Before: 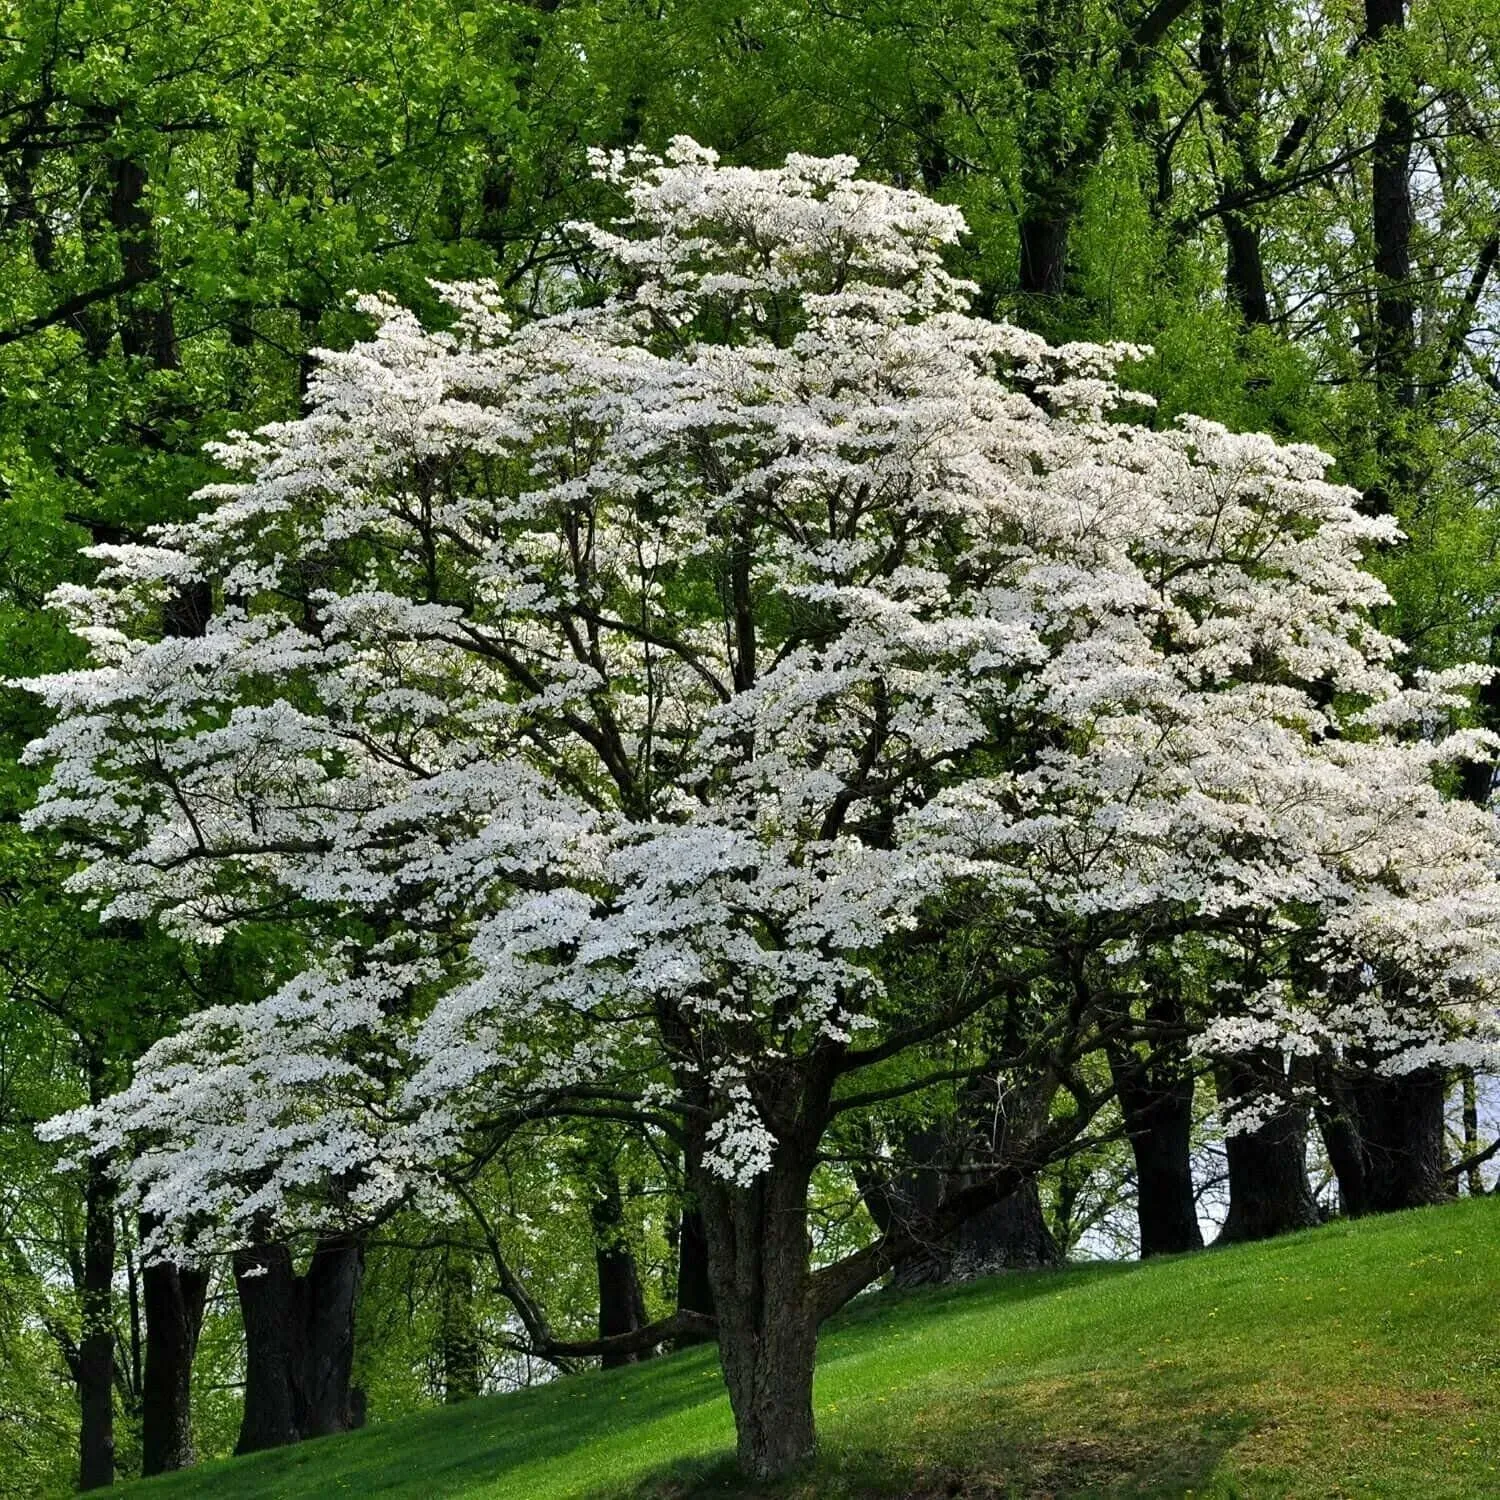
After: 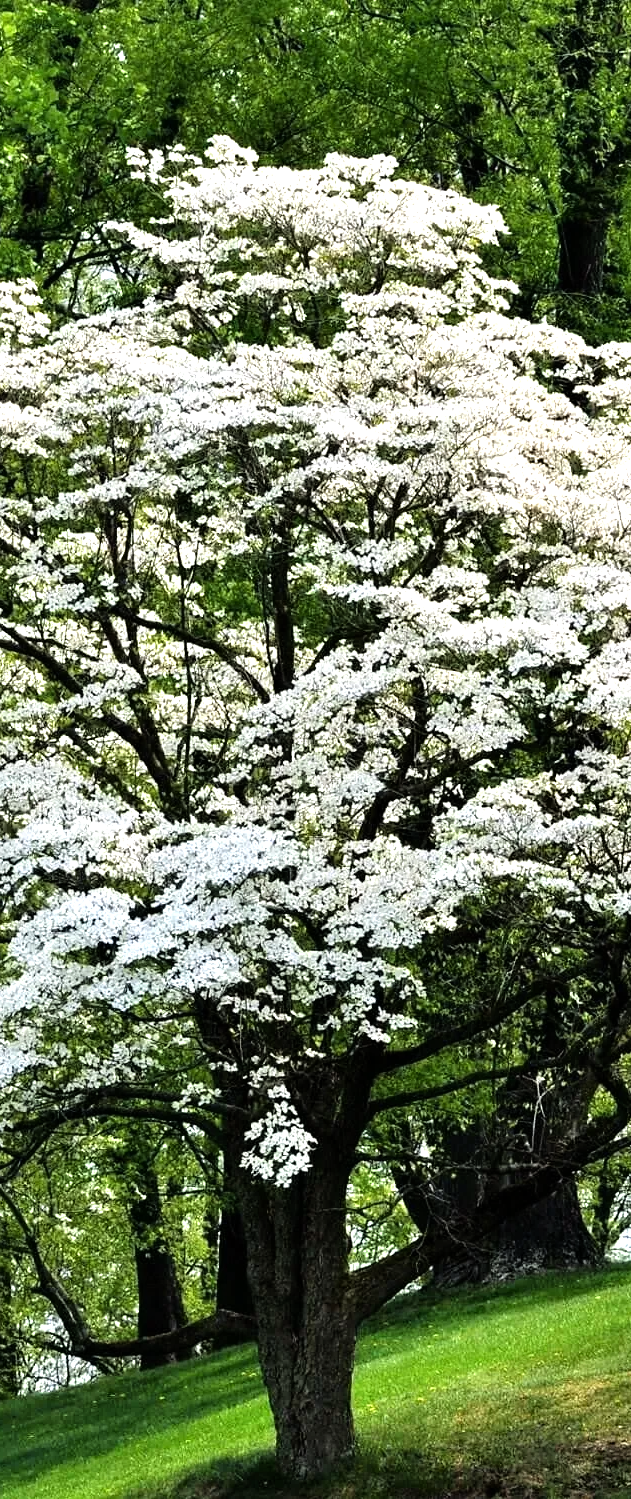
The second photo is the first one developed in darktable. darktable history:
tone equalizer: -8 EV -1.11 EV, -7 EV -0.977 EV, -6 EV -0.838 EV, -5 EV -0.553 EV, -3 EV 0.586 EV, -2 EV 0.895 EV, -1 EV 0.999 EV, +0 EV 1.07 EV
crop: left 30.8%, right 27.097%
